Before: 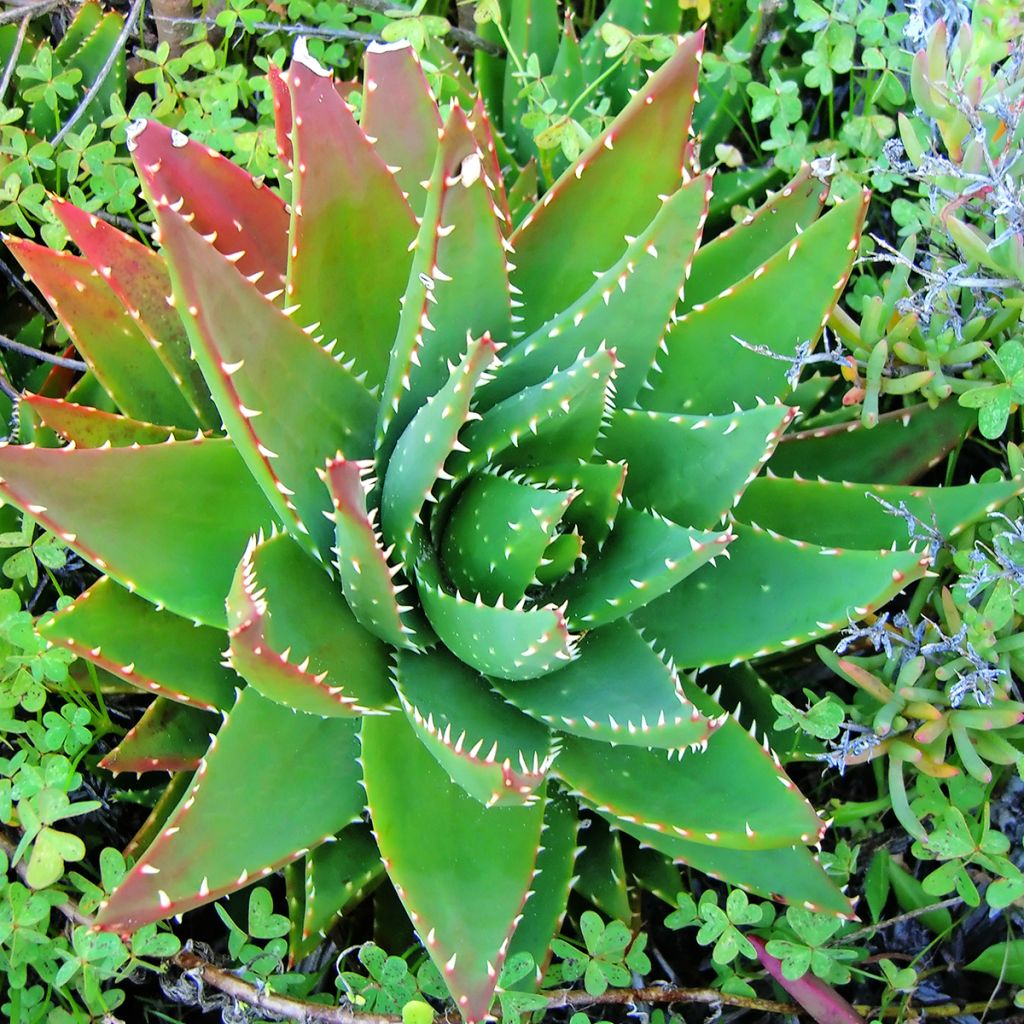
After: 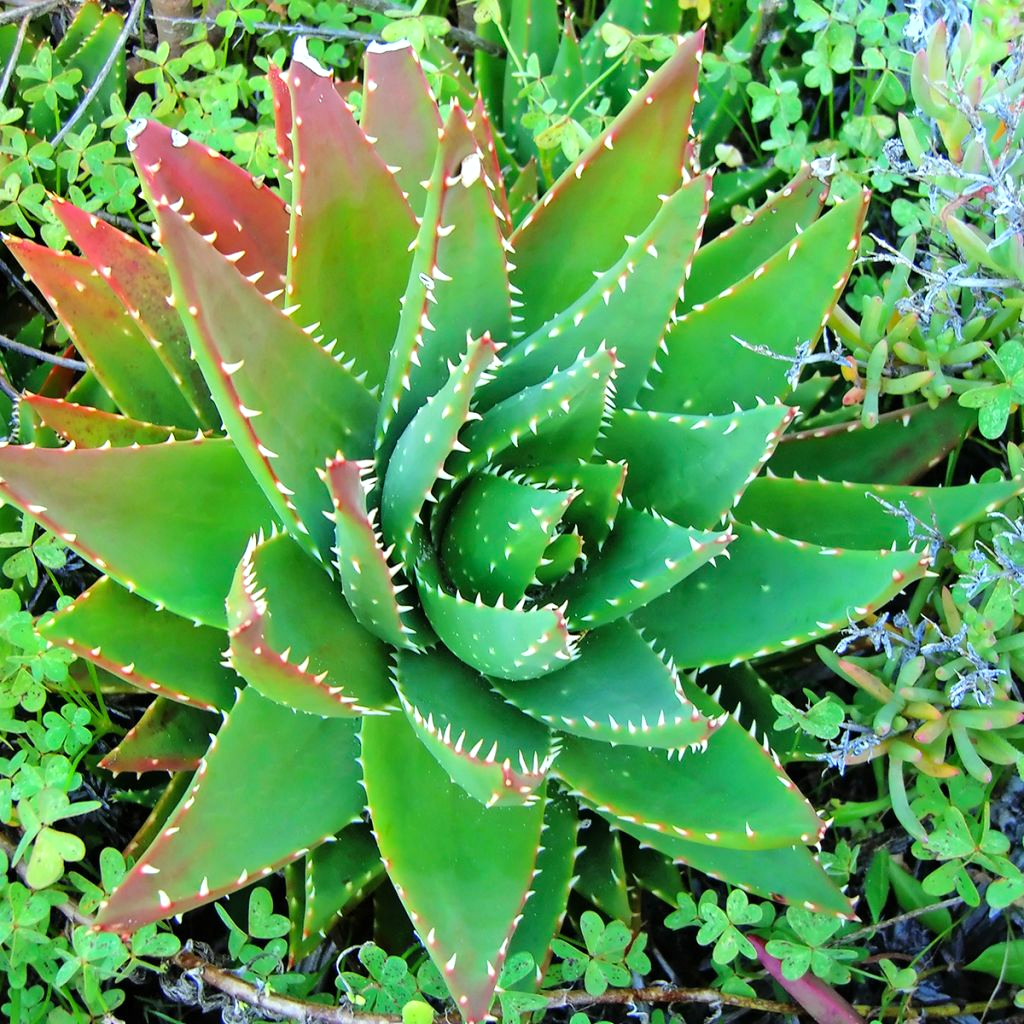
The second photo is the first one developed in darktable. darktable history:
exposure: exposure 0.153 EV, compensate exposure bias true, compensate highlight preservation false
color correction: highlights a* -6.49, highlights b* 0.425
